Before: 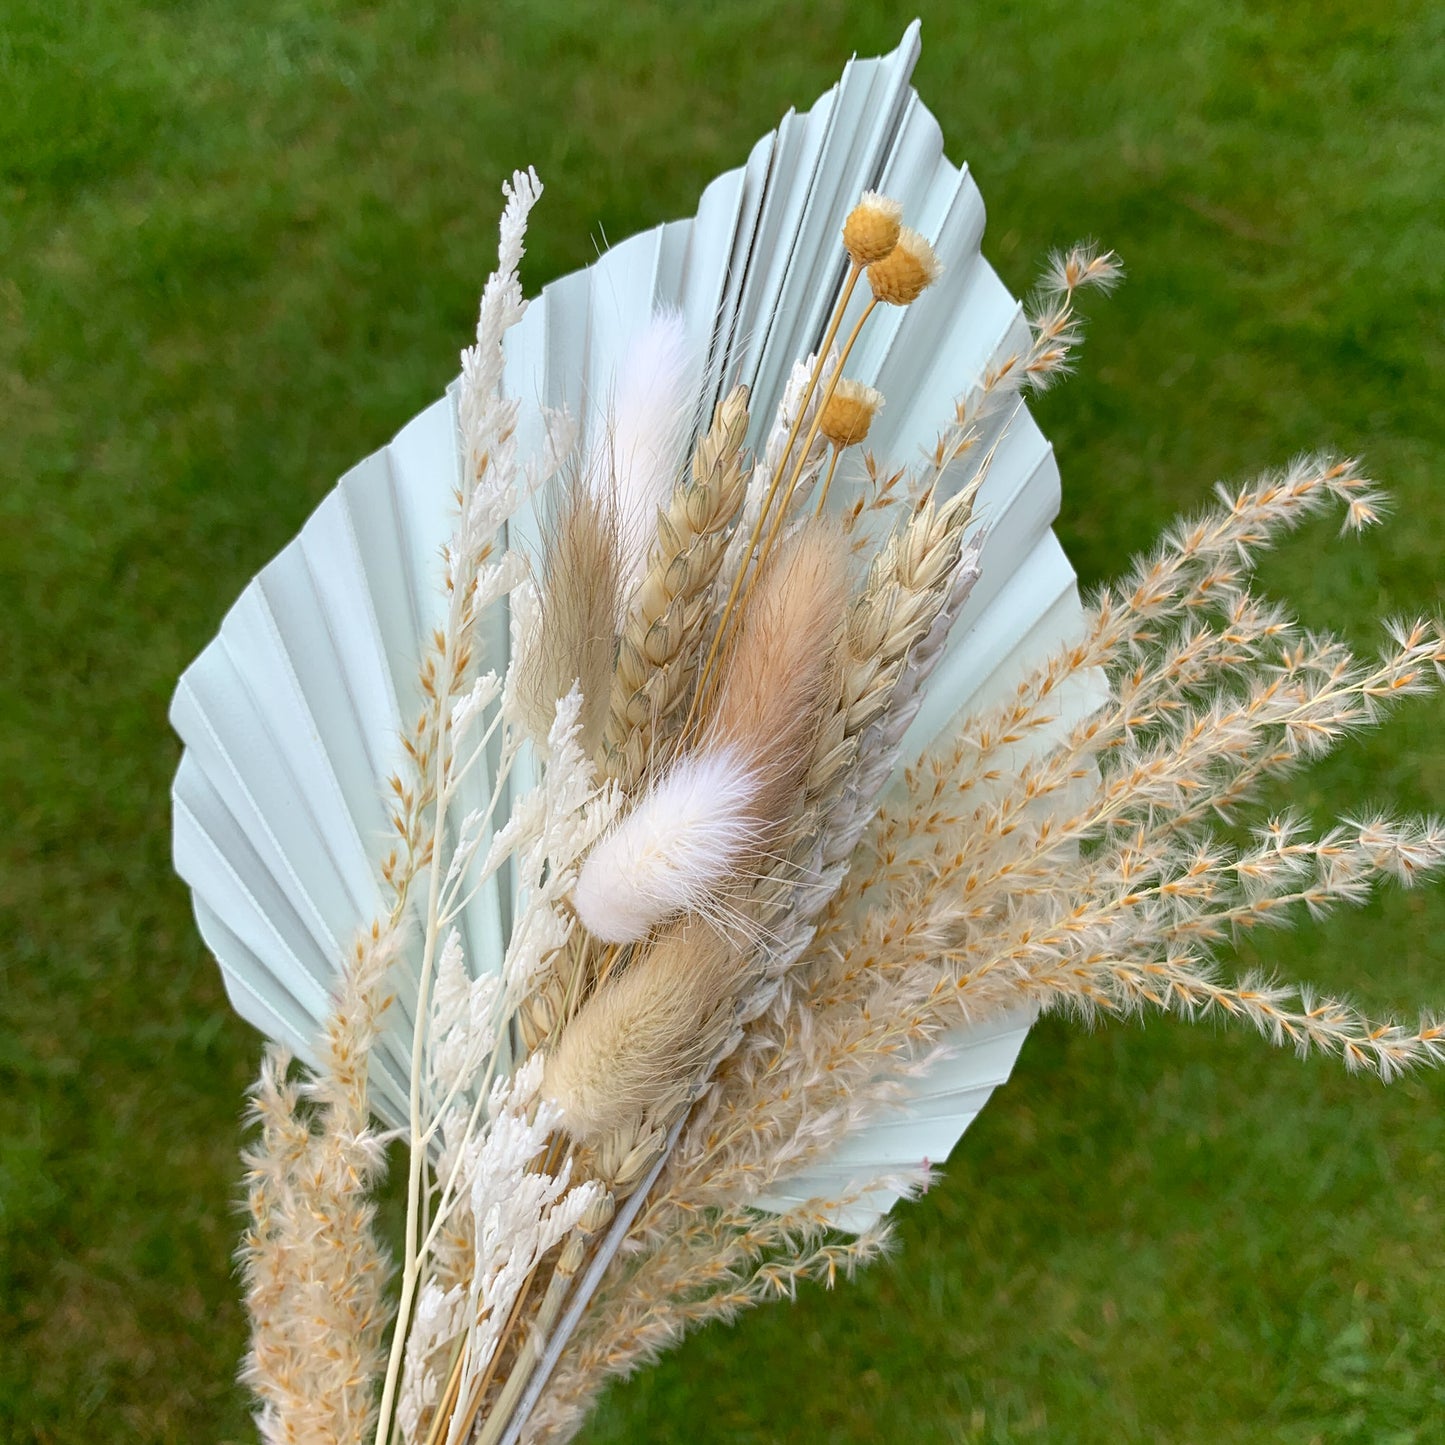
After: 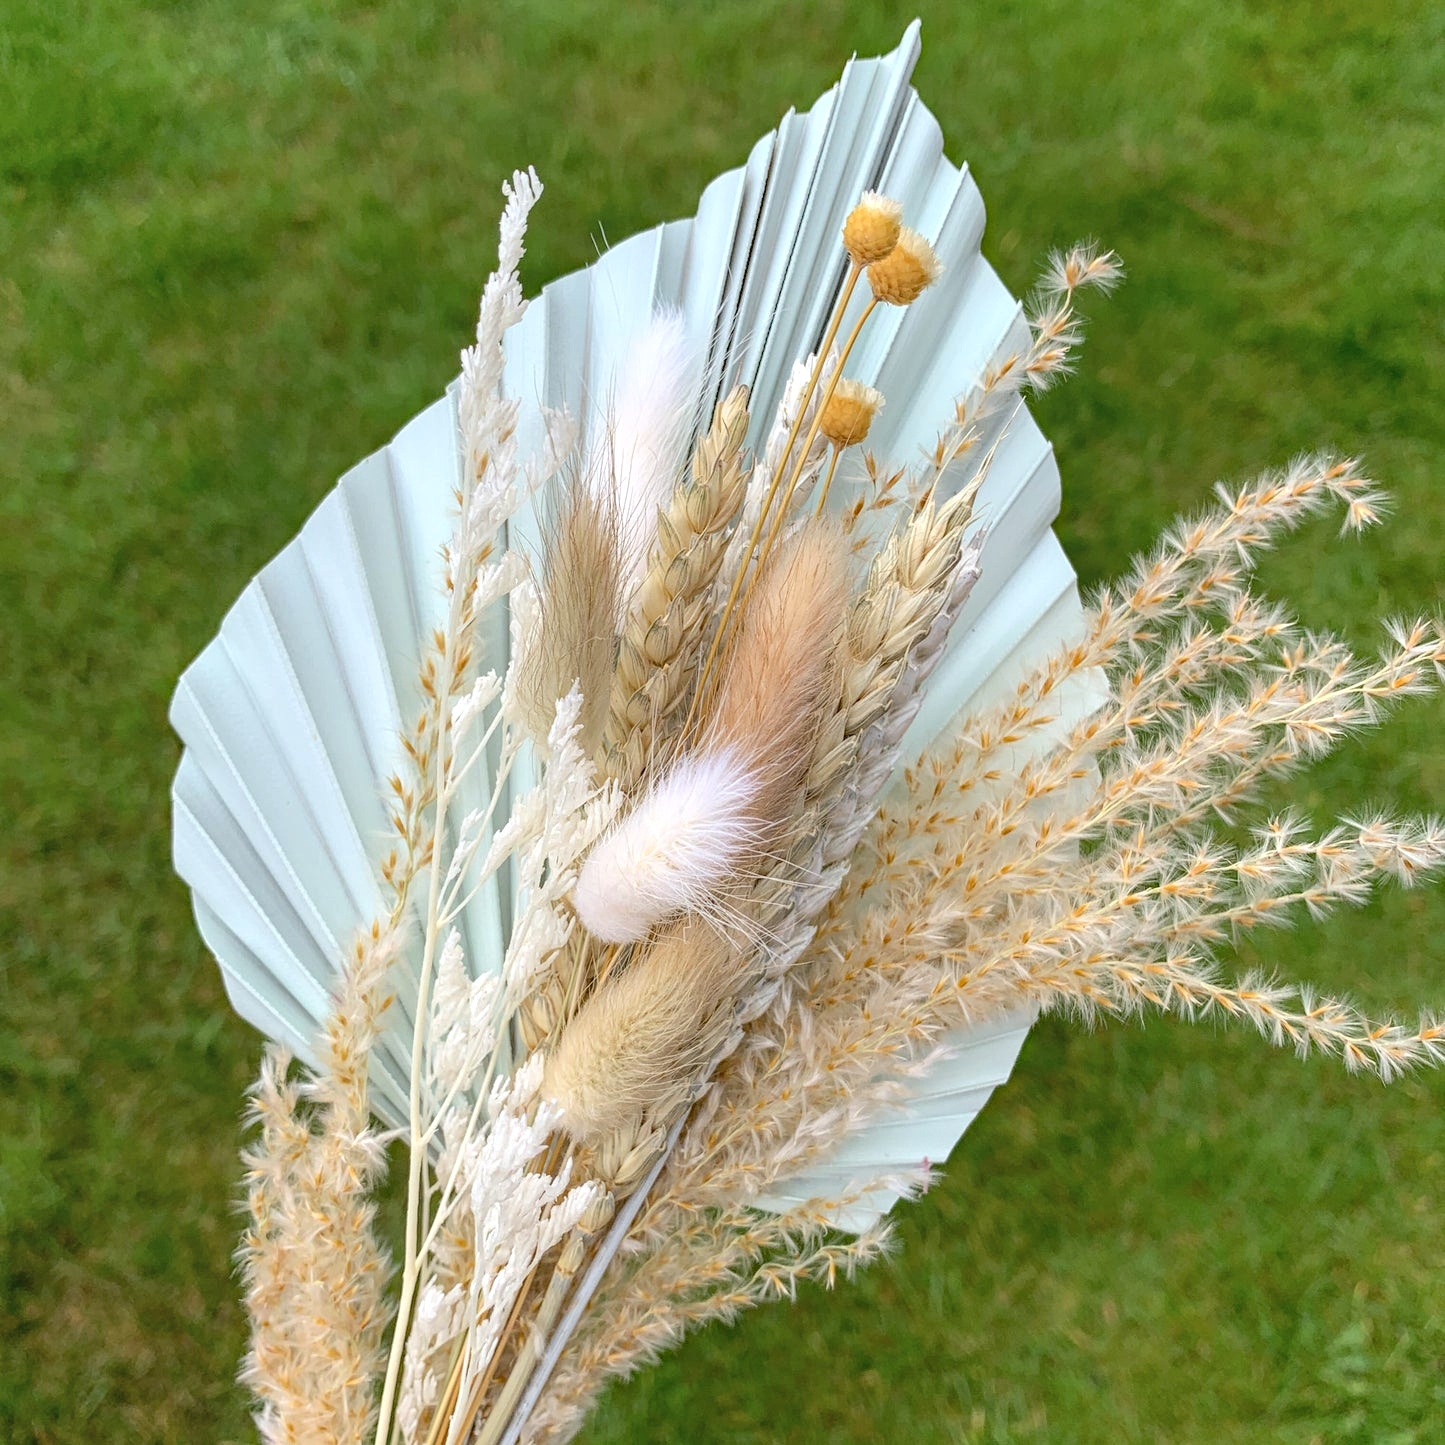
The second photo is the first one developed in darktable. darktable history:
haze removal: compatibility mode true, adaptive false
contrast brightness saturation: brightness 0.142
local contrast: on, module defaults
